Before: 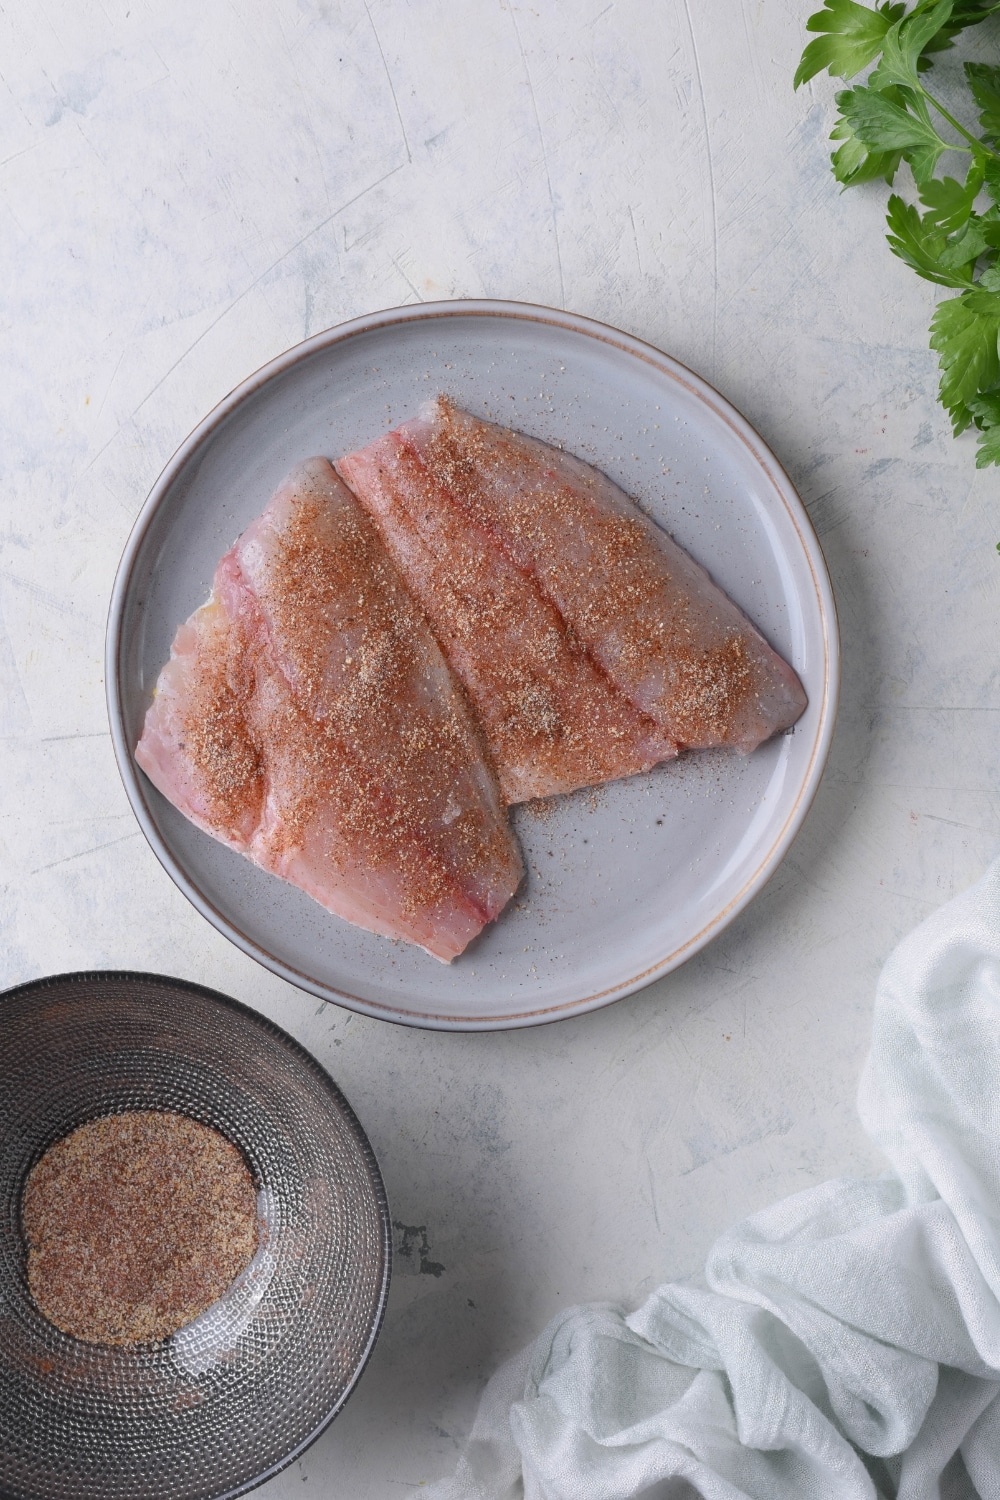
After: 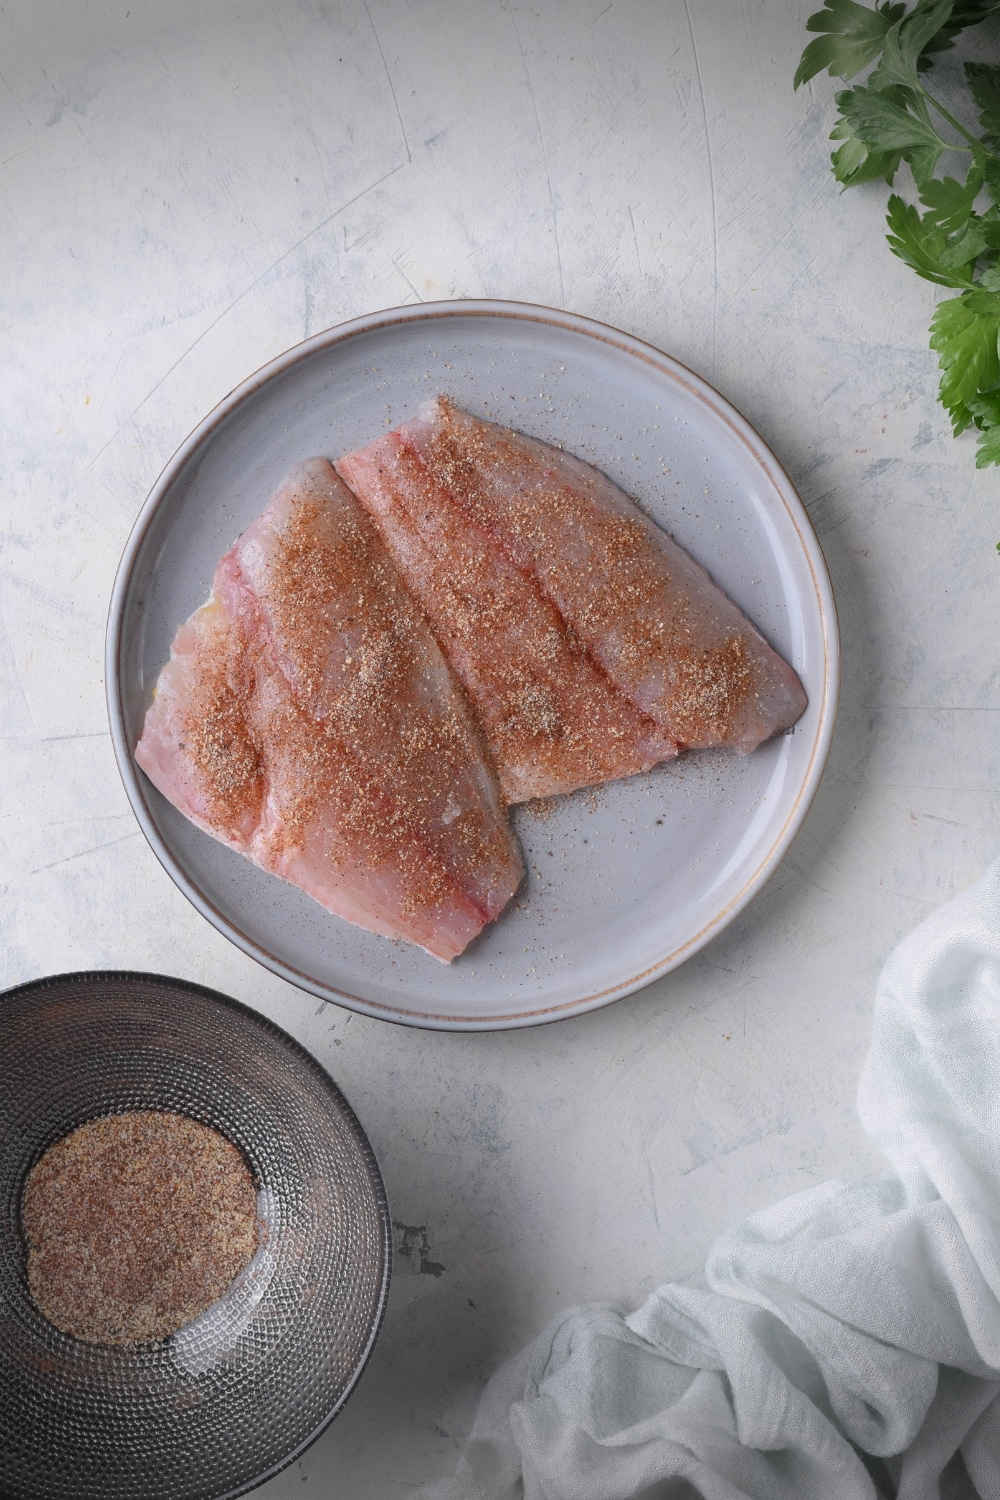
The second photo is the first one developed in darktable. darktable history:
vignetting: fall-off start 99.17%, brightness -0.575, width/height ratio 1.325
